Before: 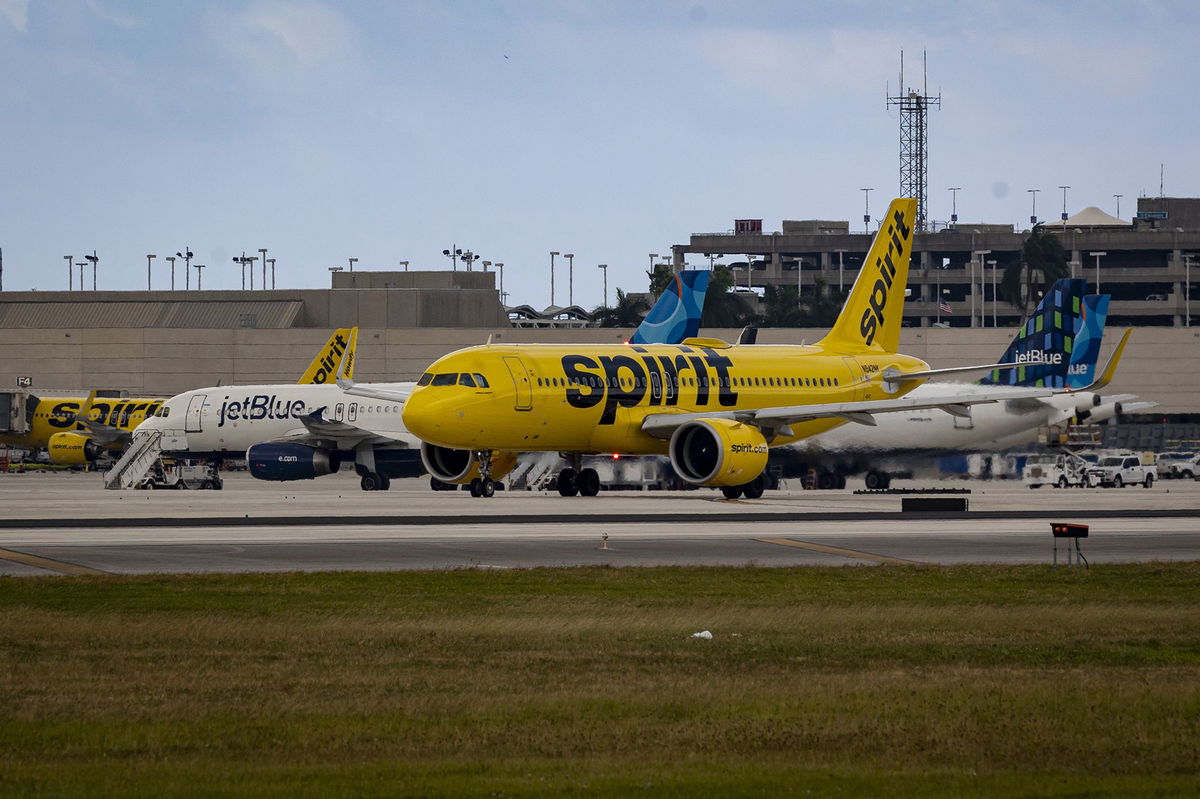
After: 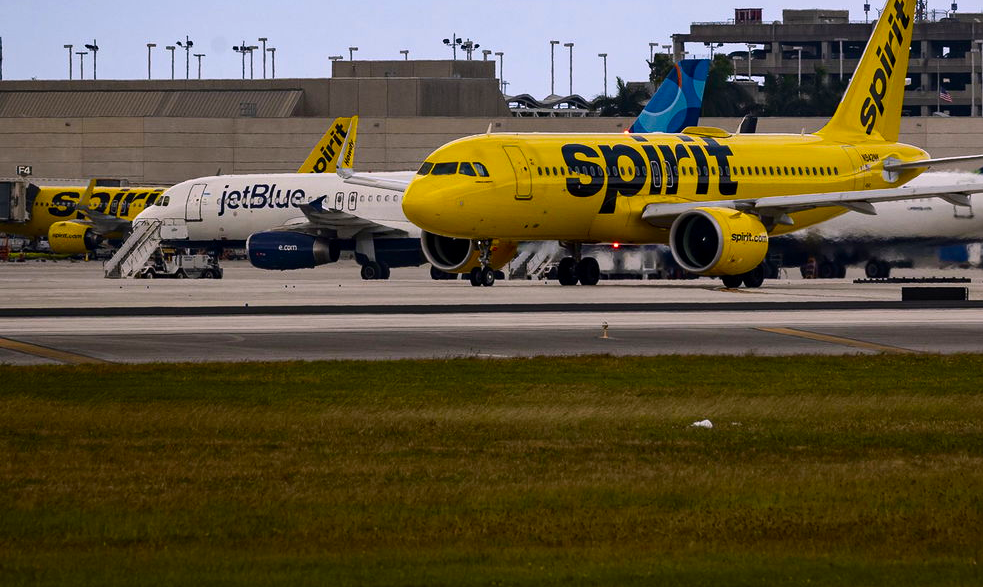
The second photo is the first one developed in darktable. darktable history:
color balance rgb: highlights gain › chroma 1.488%, highlights gain › hue 307.47°, perceptual saturation grading › global saturation 25.213%, contrast 4.588%
crop: top 26.426%, right 18.028%
contrast brightness saturation: contrast 0.152, brightness -0.007, saturation 0.102
